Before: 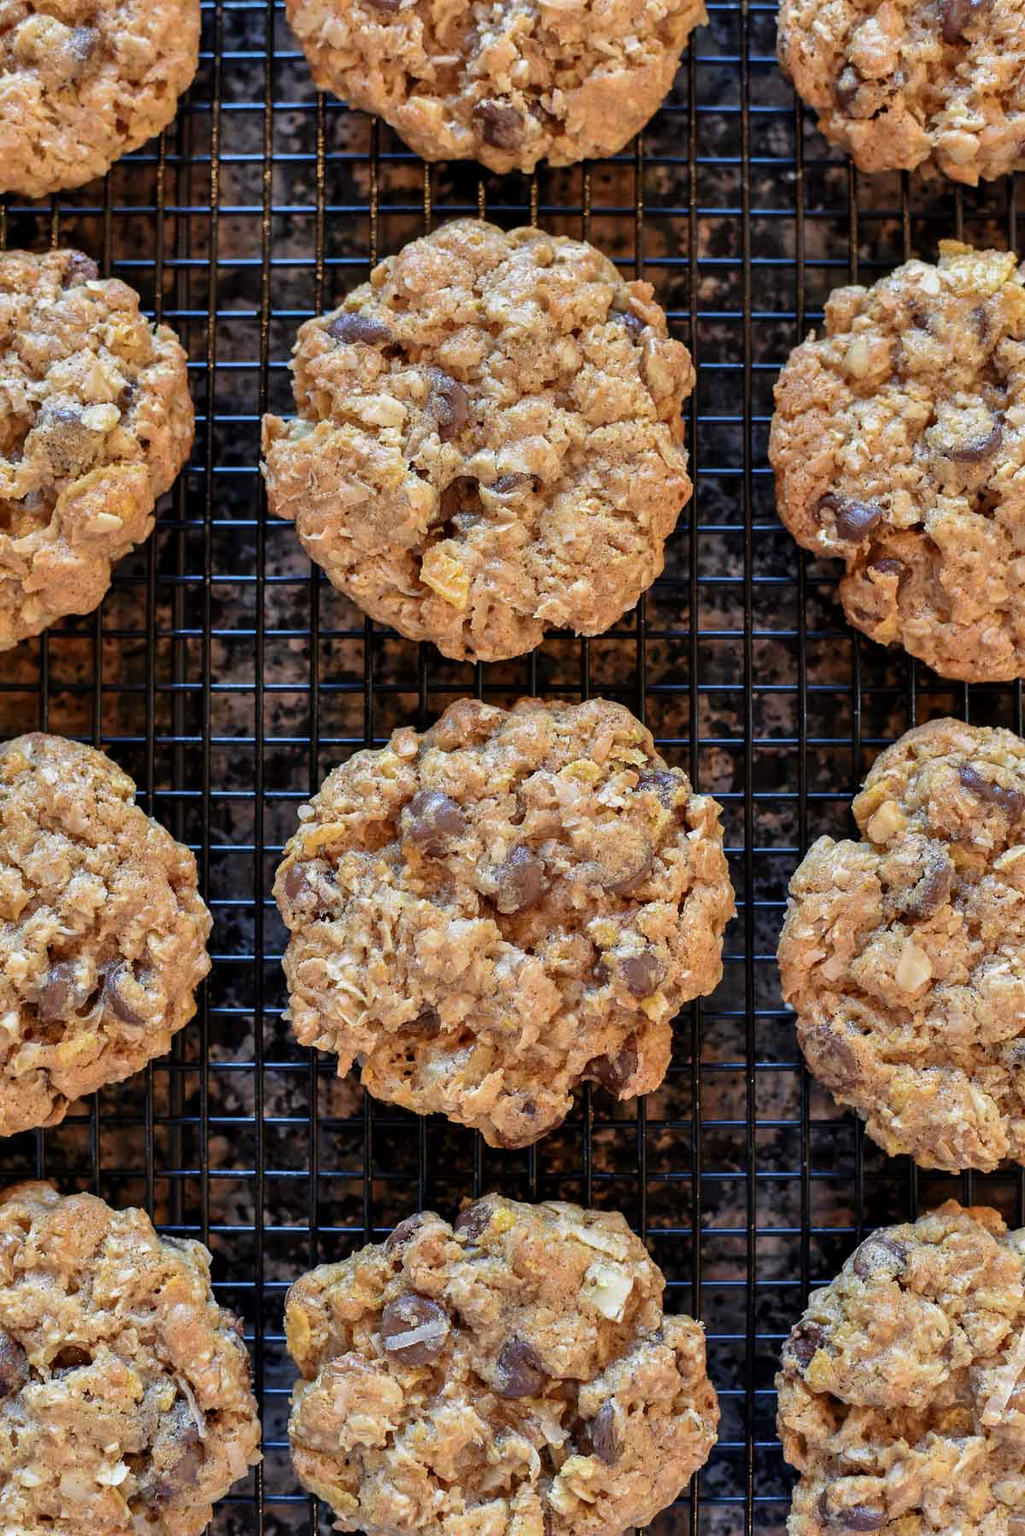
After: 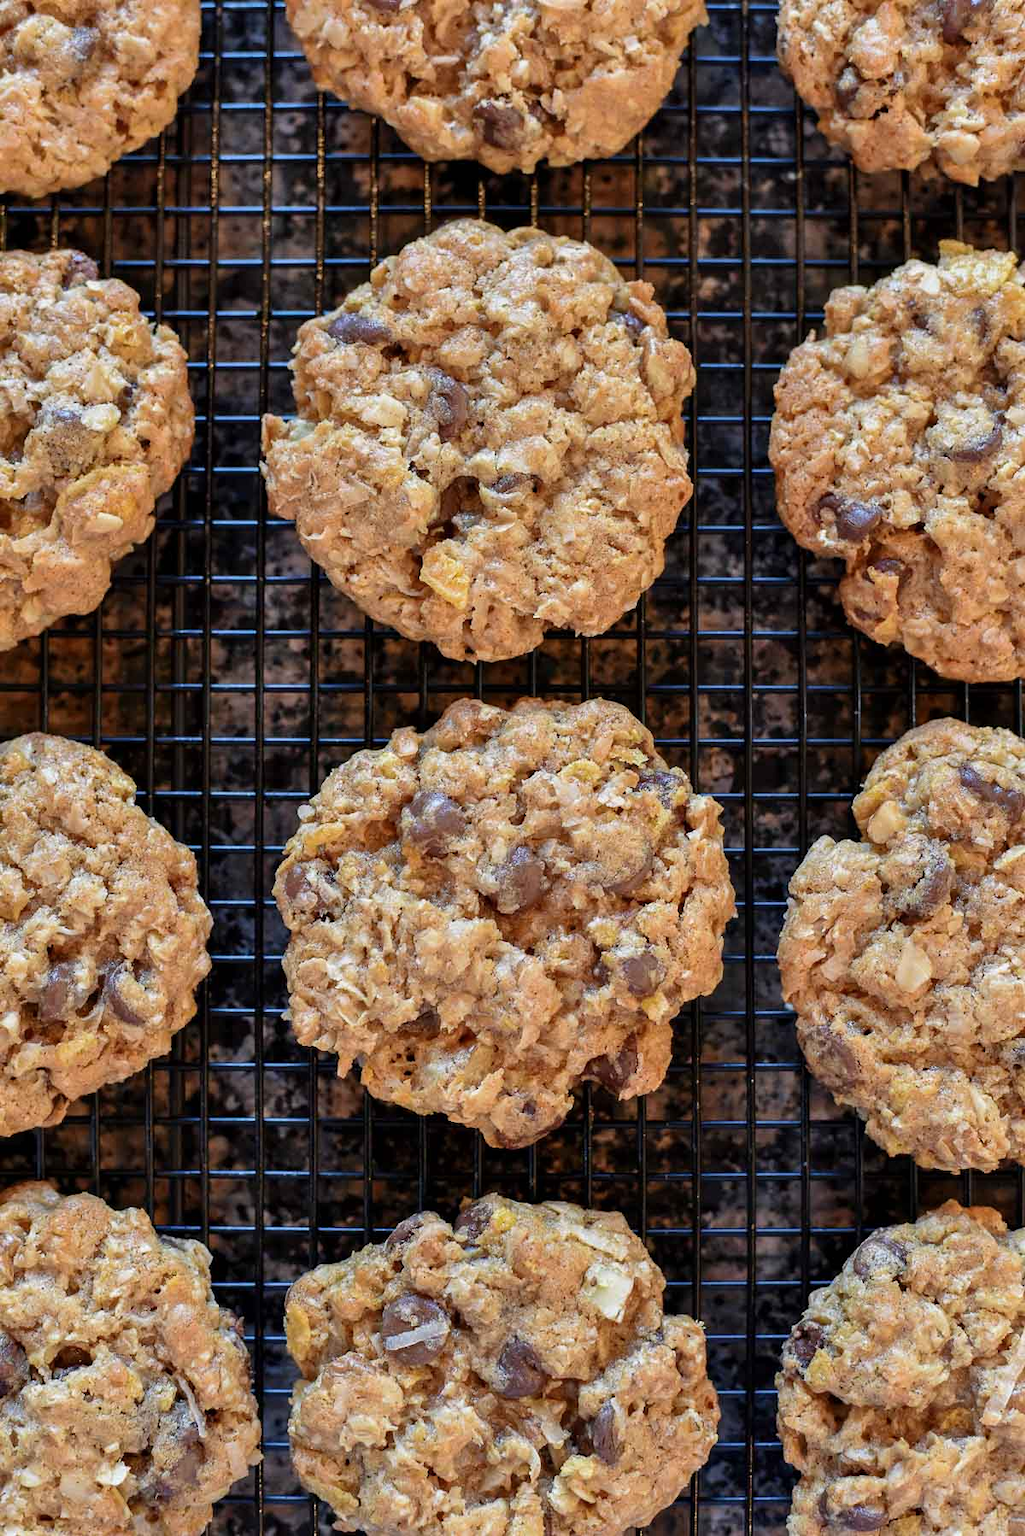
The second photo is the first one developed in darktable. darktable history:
exposure: exposure -0.002 EV, compensate highlight preservation false
